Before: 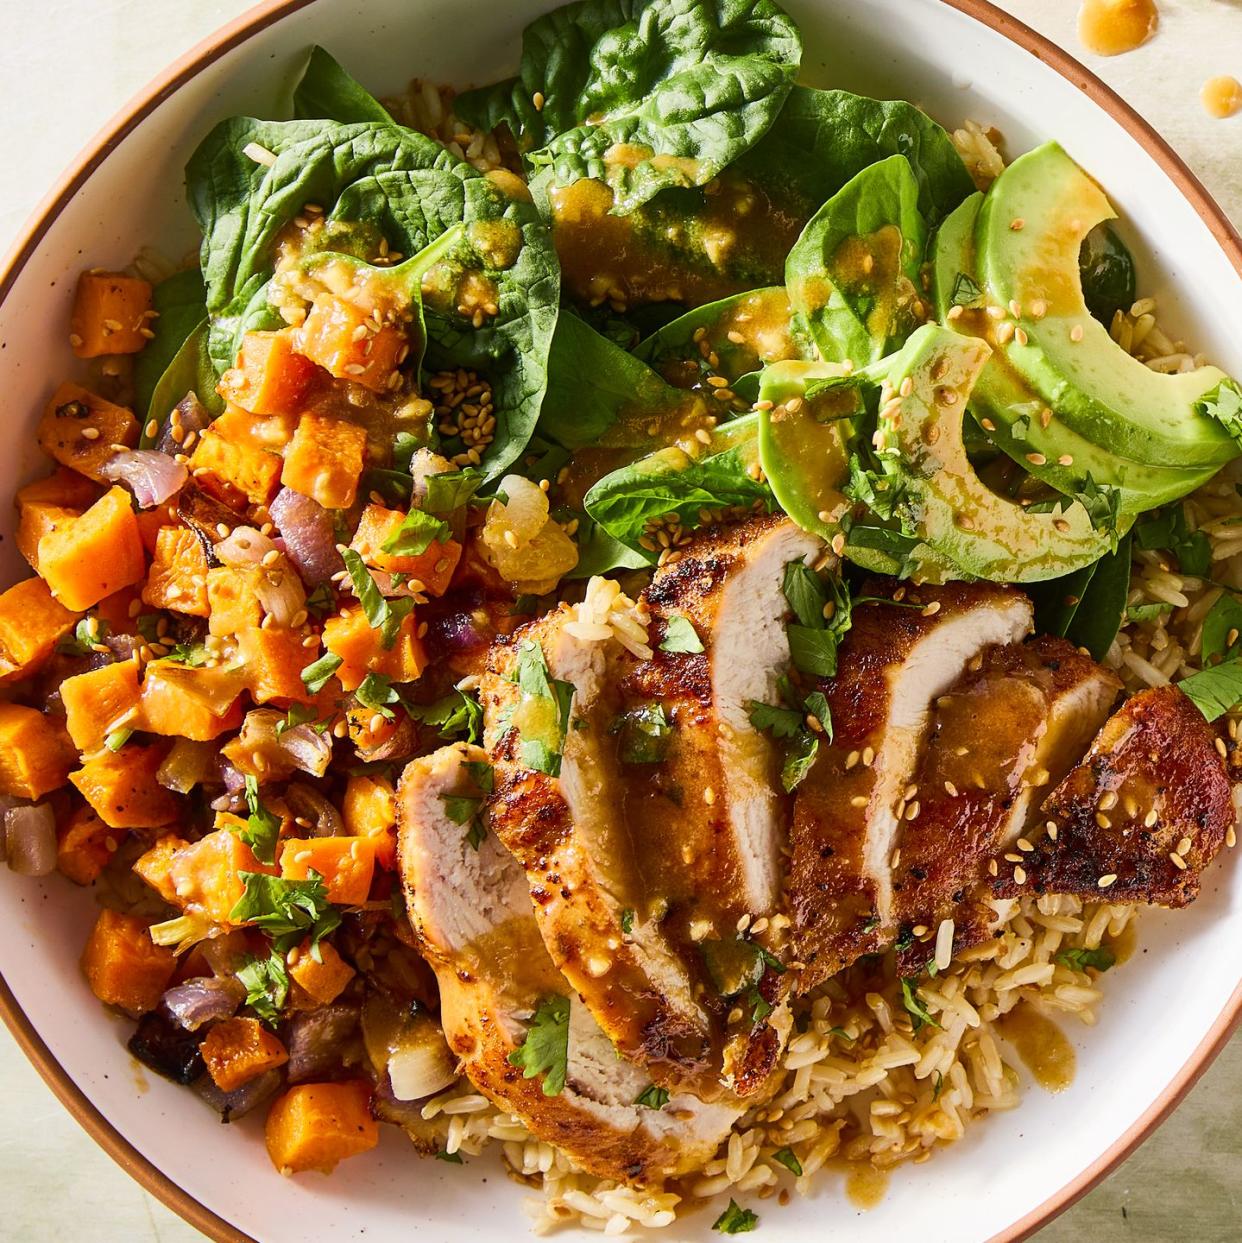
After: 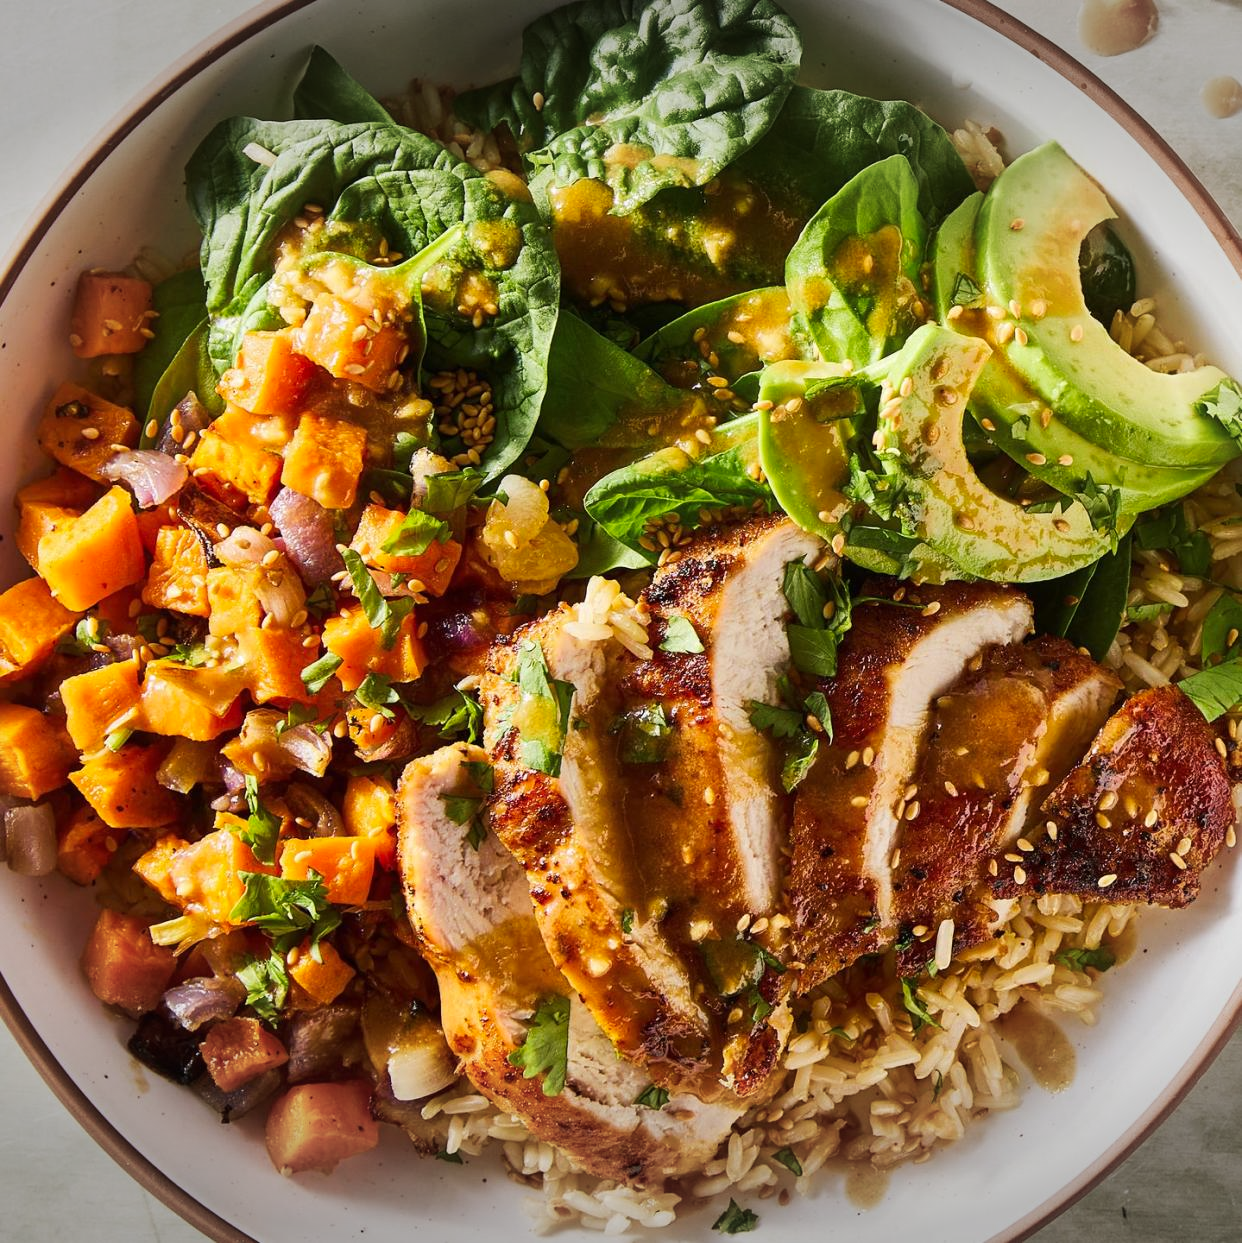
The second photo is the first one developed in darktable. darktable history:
vignetting: fall-off start 100.34%, width/height ratio 1.31
tone curve: curves: ch0 [(0, 0) (0.265, 0.253) (0.732, 0.751) (1, 1)], preserve colors none
